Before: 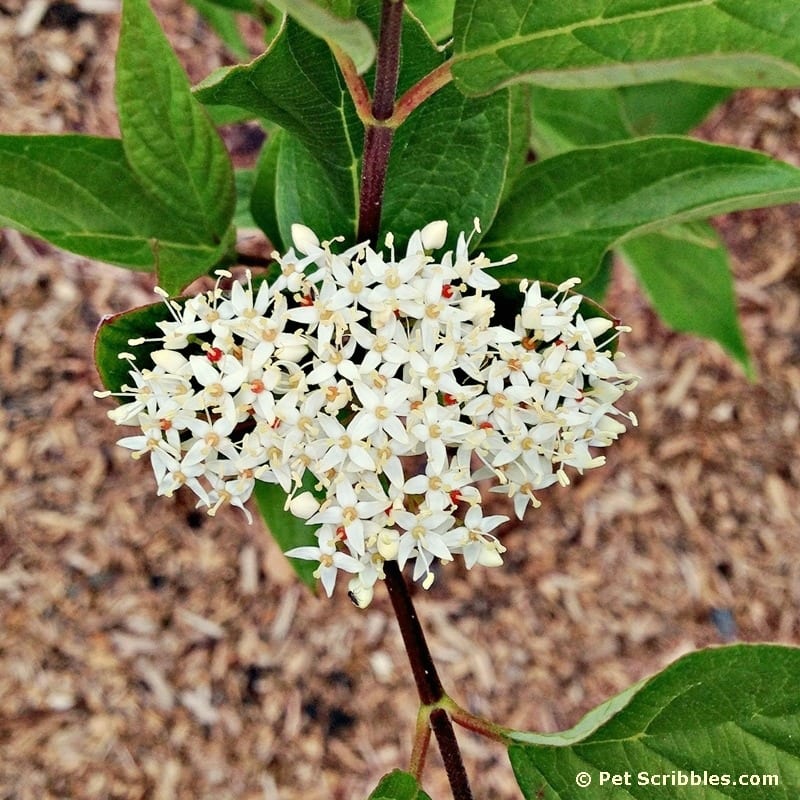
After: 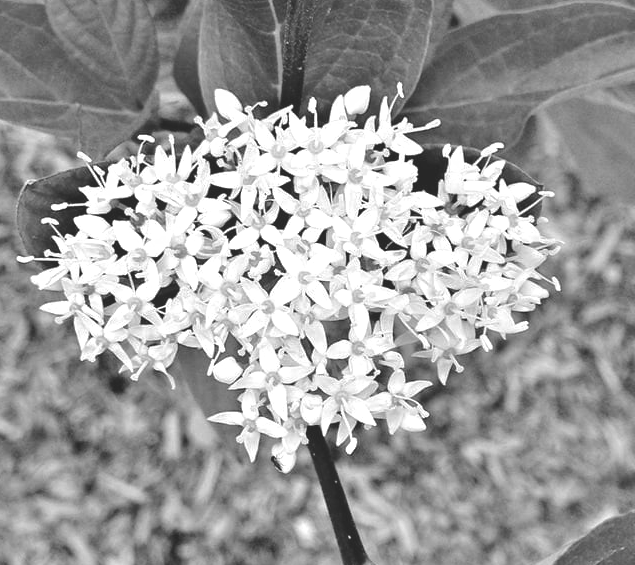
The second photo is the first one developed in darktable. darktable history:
shadows and highlights: shadows 30
crop: left 9.712%, top 16.928%, right 10.845%, bottom 12.332%
exposure: black level correction 0, exposure 0.6 EV, compensate exposure bias true, compensate highlight preservation false
monochrome: on, module defaults
color balance: lift [1.01, 1, 1, 1], gamma [1.097, 1, 1, 1], gain [0.85, 1, 1, 1]
